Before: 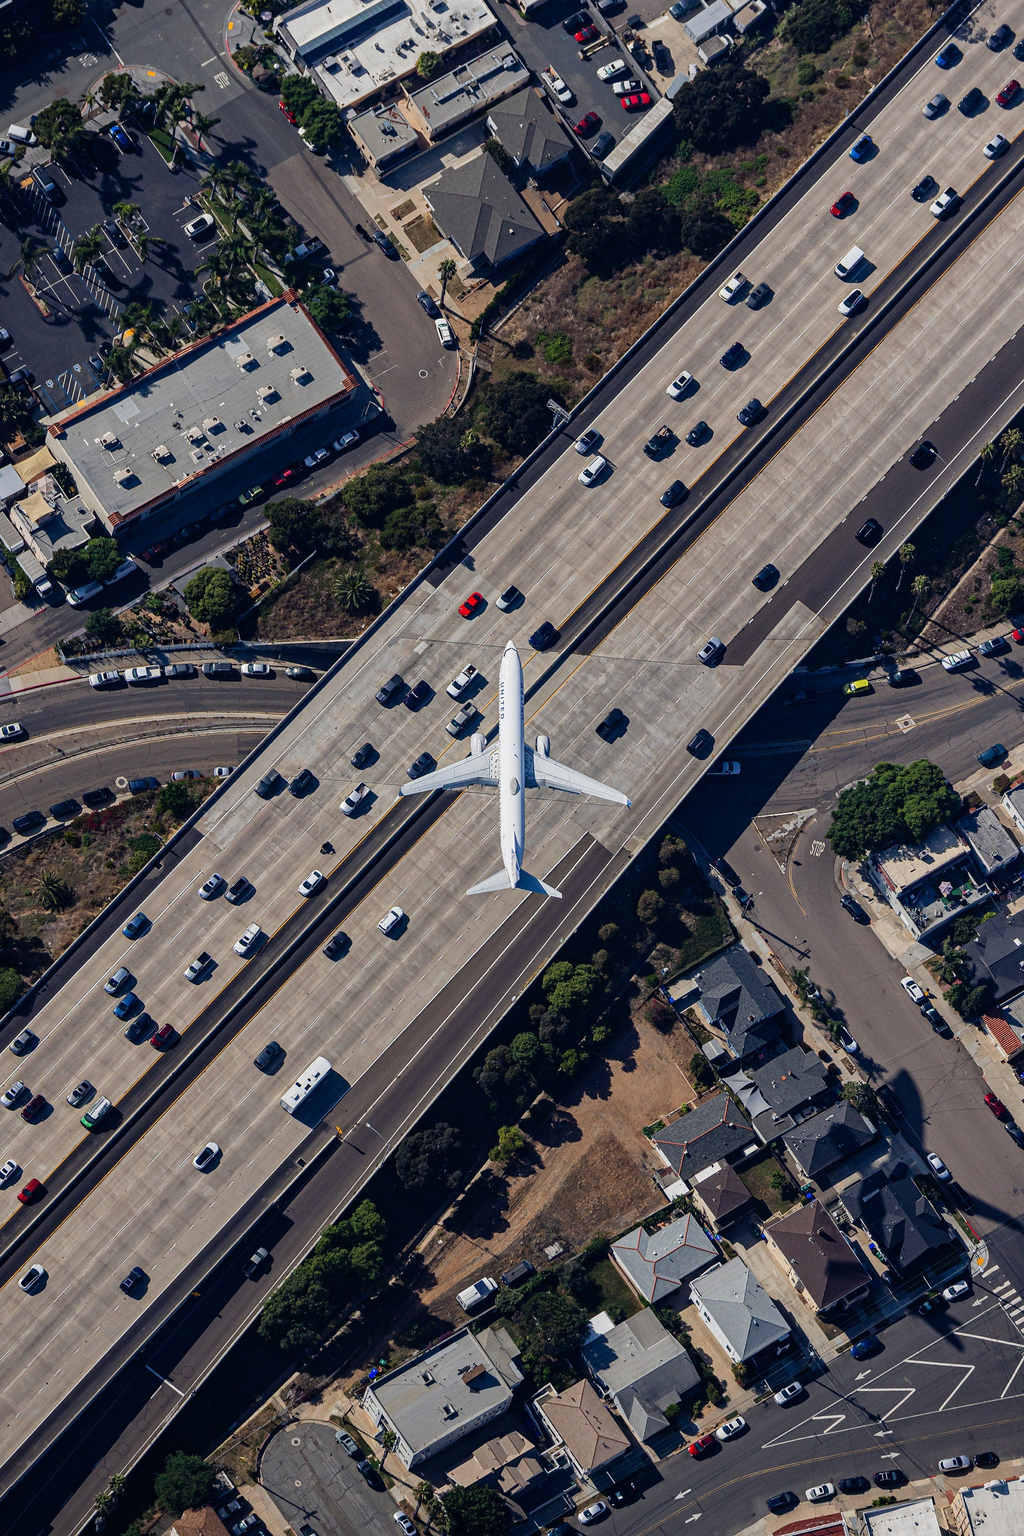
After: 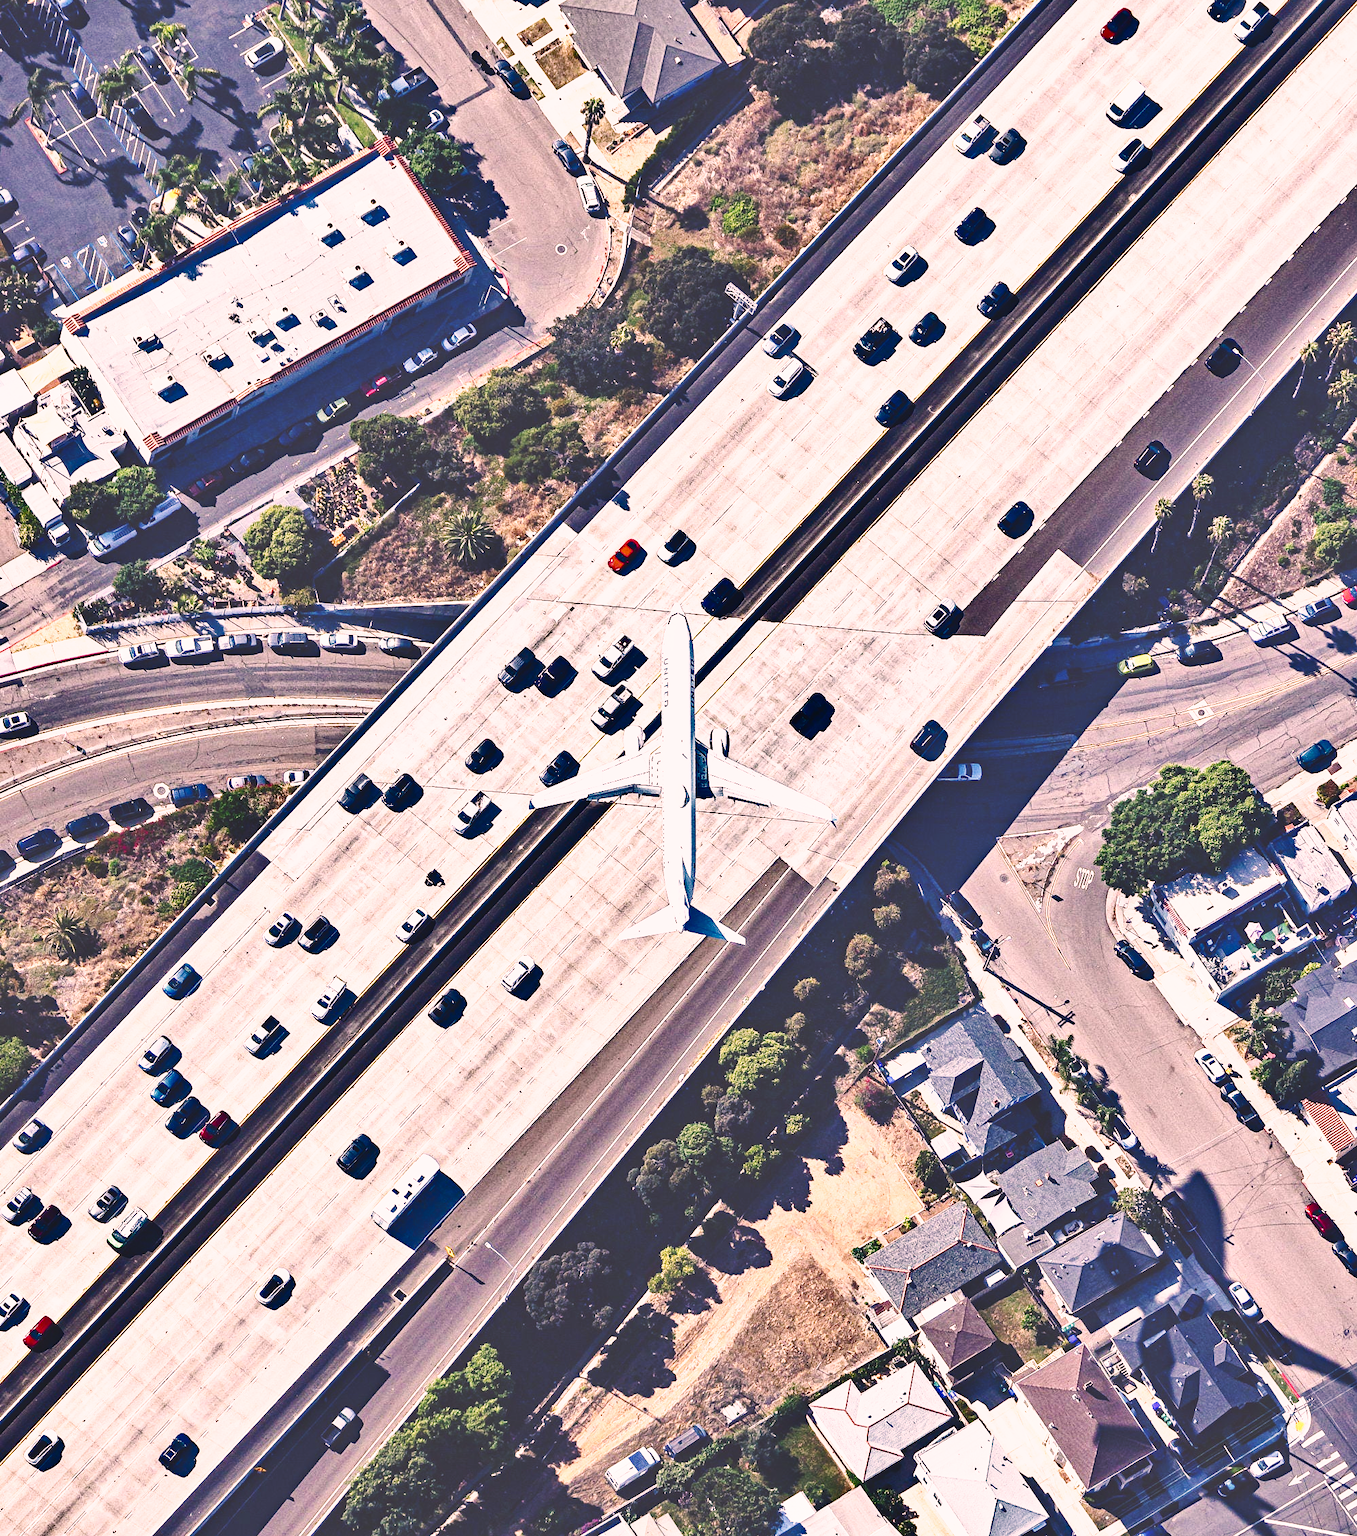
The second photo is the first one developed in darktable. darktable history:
haze removal: compatibility mode true, adaptive false
shadows and highlights: shadows 24.31, highlights -77.47, soften with gaussian
crop and rotate: top 12.101%, bottom 12.461%
exposure: black level correction -0.024, exposure 1.394 EV, compensate highlight preservation false
base curve: curves: ch0 [(0, 0) (0.007, 0.004) (0.027, 0.03) (0.046, 0.07) (0.207, 0.54) (0.442, 0.872) (0.673, 0.972) (1, 1)], preserve colors none
contrast brightness saturation: contrast 0.101, brightness -0.259, saturation 0.142
color correction: highlights a* 12.49, highlights b* 5.43
